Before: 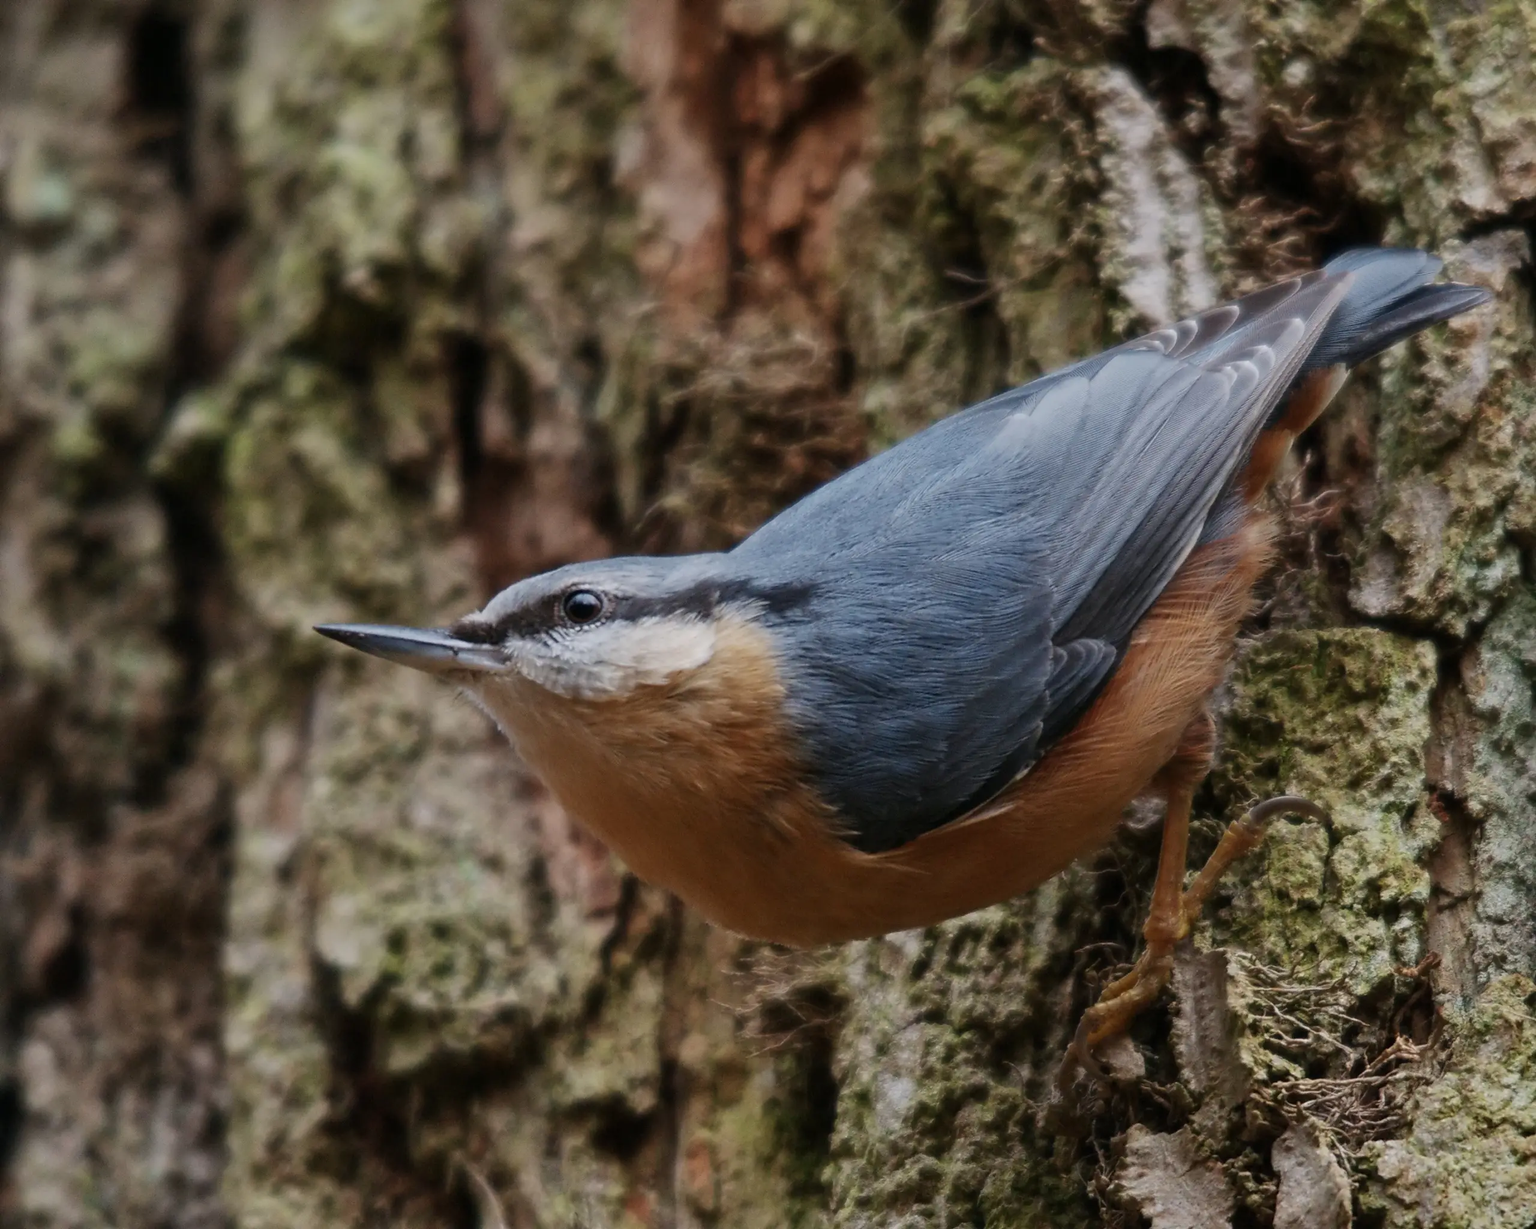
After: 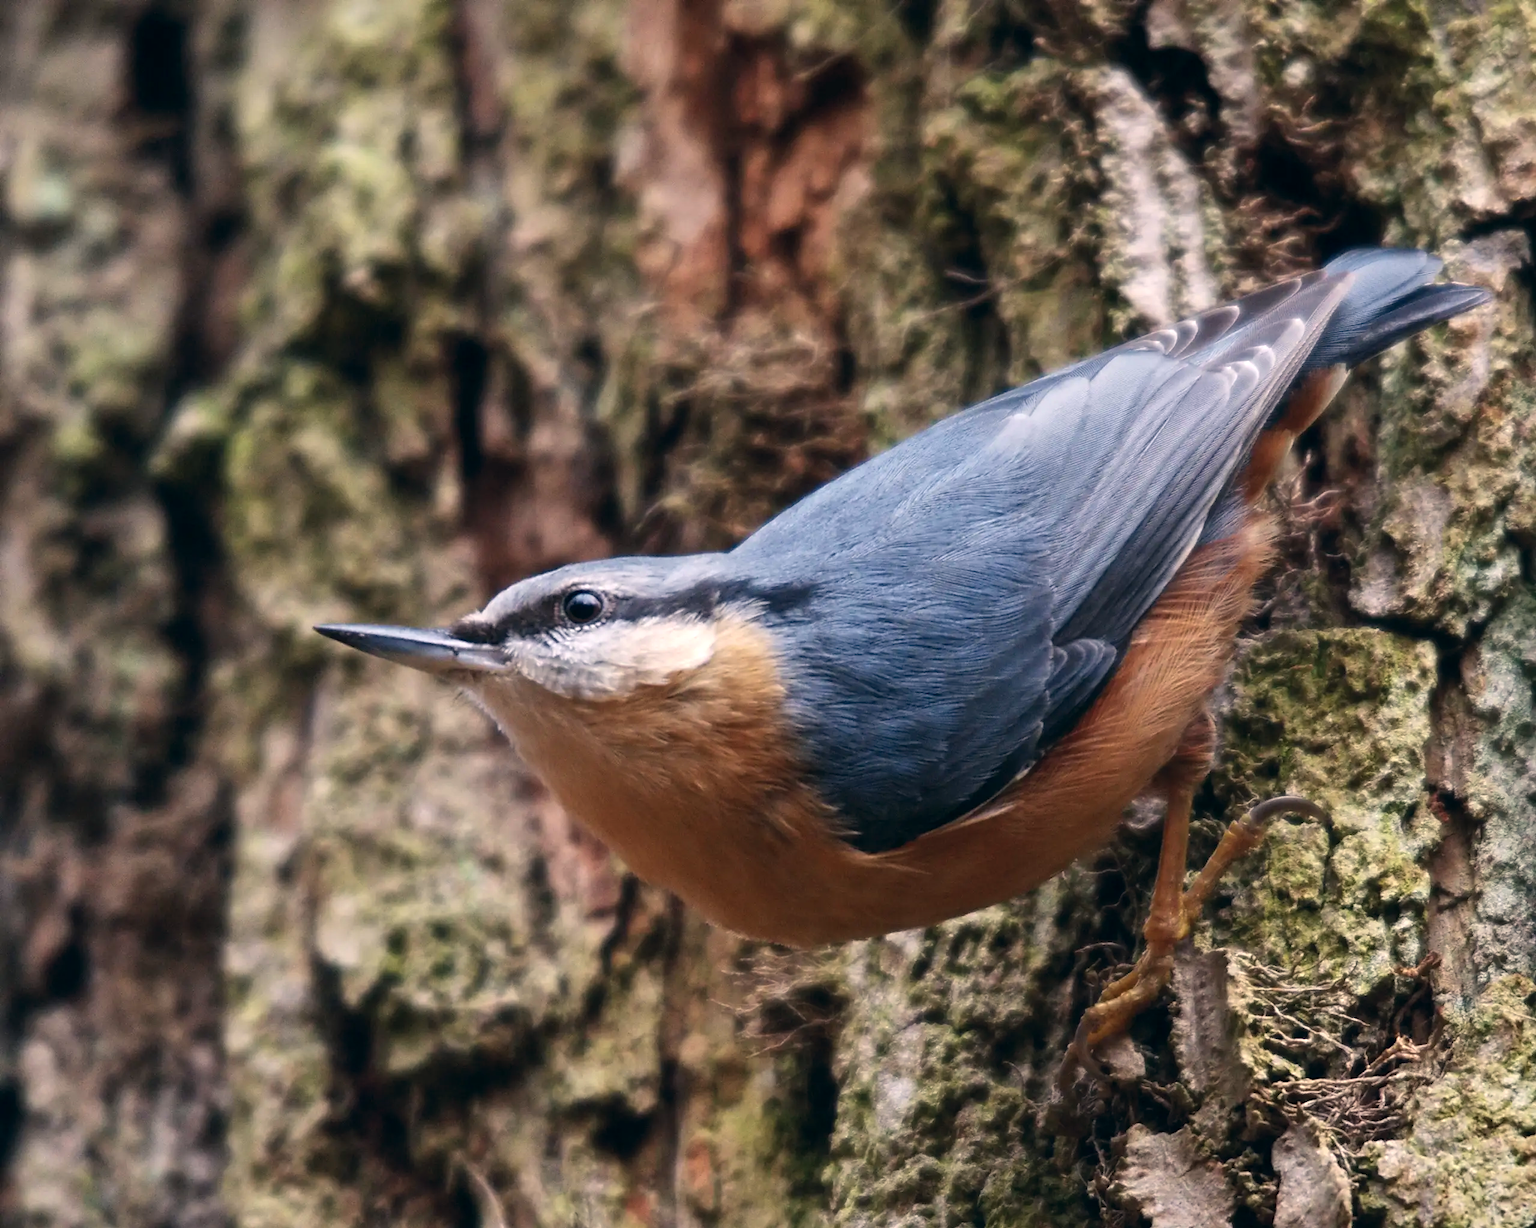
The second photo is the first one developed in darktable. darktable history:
color correction: highlights a* 5.38, highlights b* 5.3, shadows a* -4.26, shadows b* -5.11
color balance: gamma [0.9, 0.988, 0.975, 1.025], gain [1.05, 1, 1, 1]
exposure: black level correction 0, exposure 0.7 EV, compensate highlight preservation false
